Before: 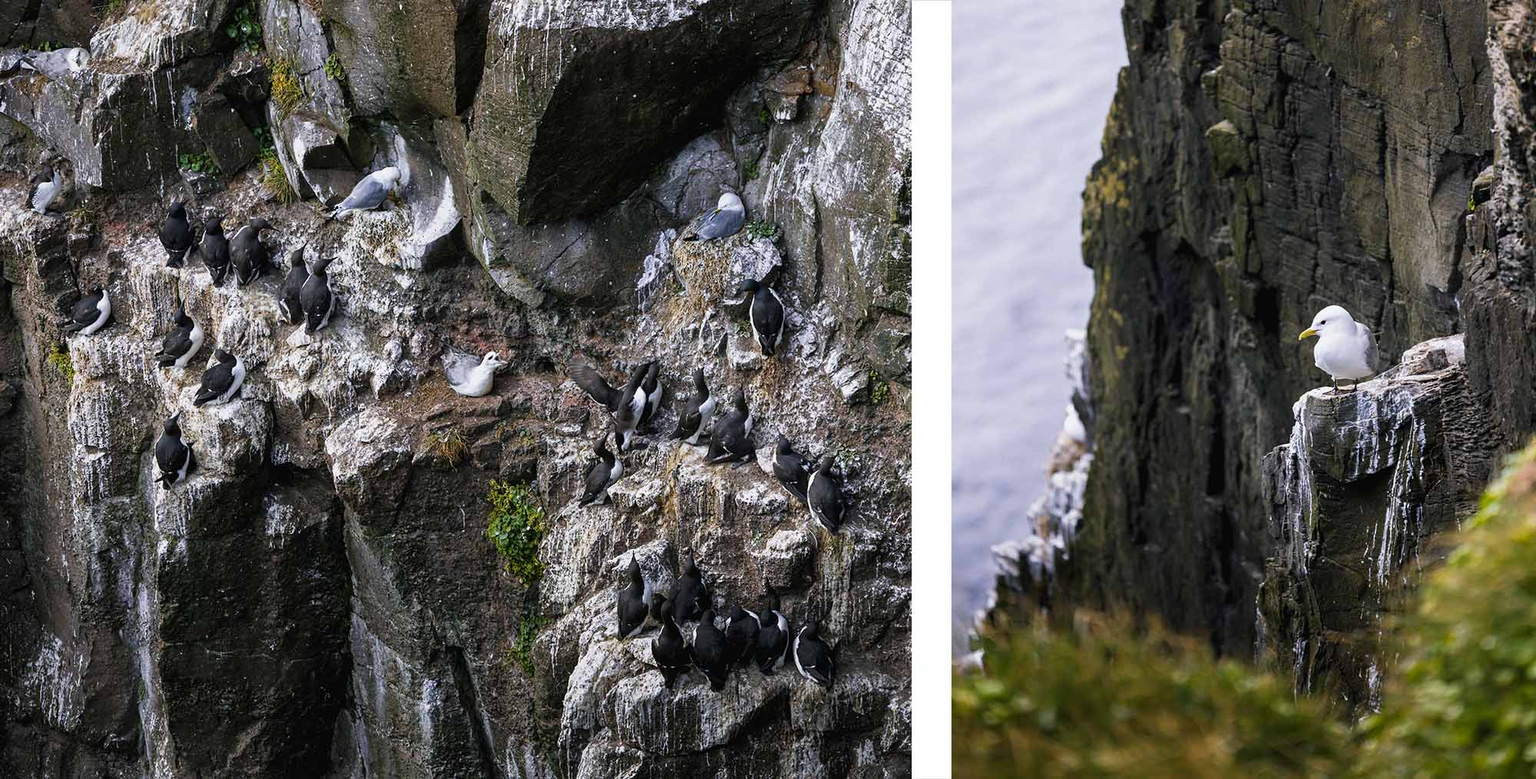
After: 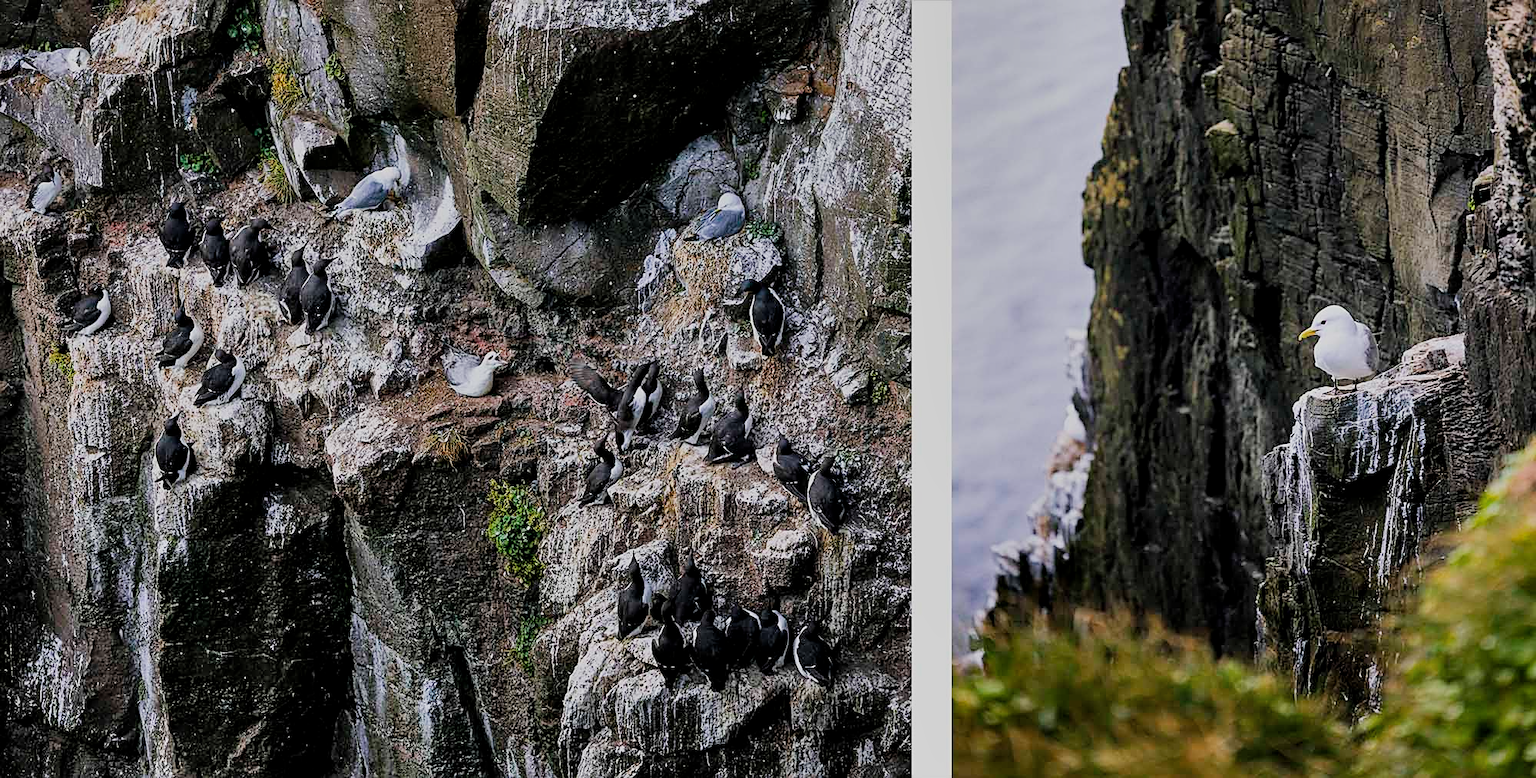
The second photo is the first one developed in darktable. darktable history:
local contrast: mode bilateral grid, contrast 100, coarseness 100, detail 108%, midtone range 0.2
filmic rgb: black relative exposure -16 EV, white relative exposure 6.12 EV, hardness 5.22
shadows and highlights: shadows 43.71, white point adjustment -1.46, soften with gaussian
sharpen: on, module defaults
